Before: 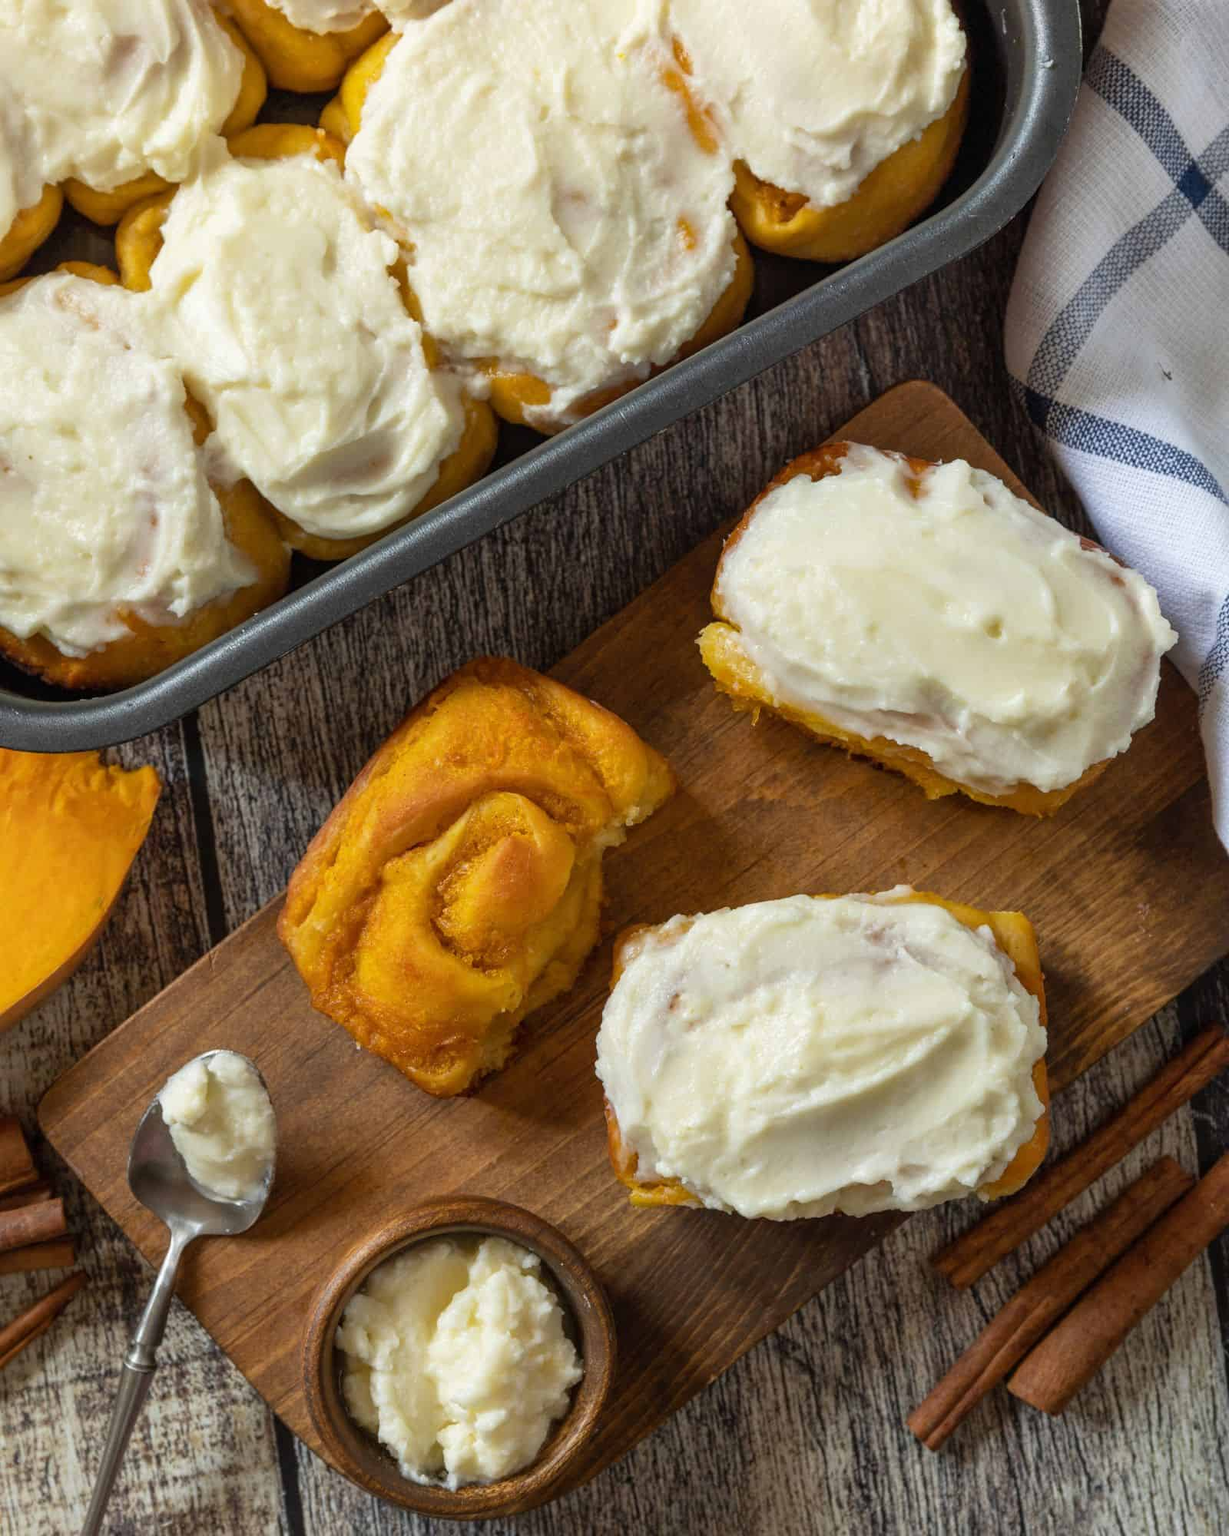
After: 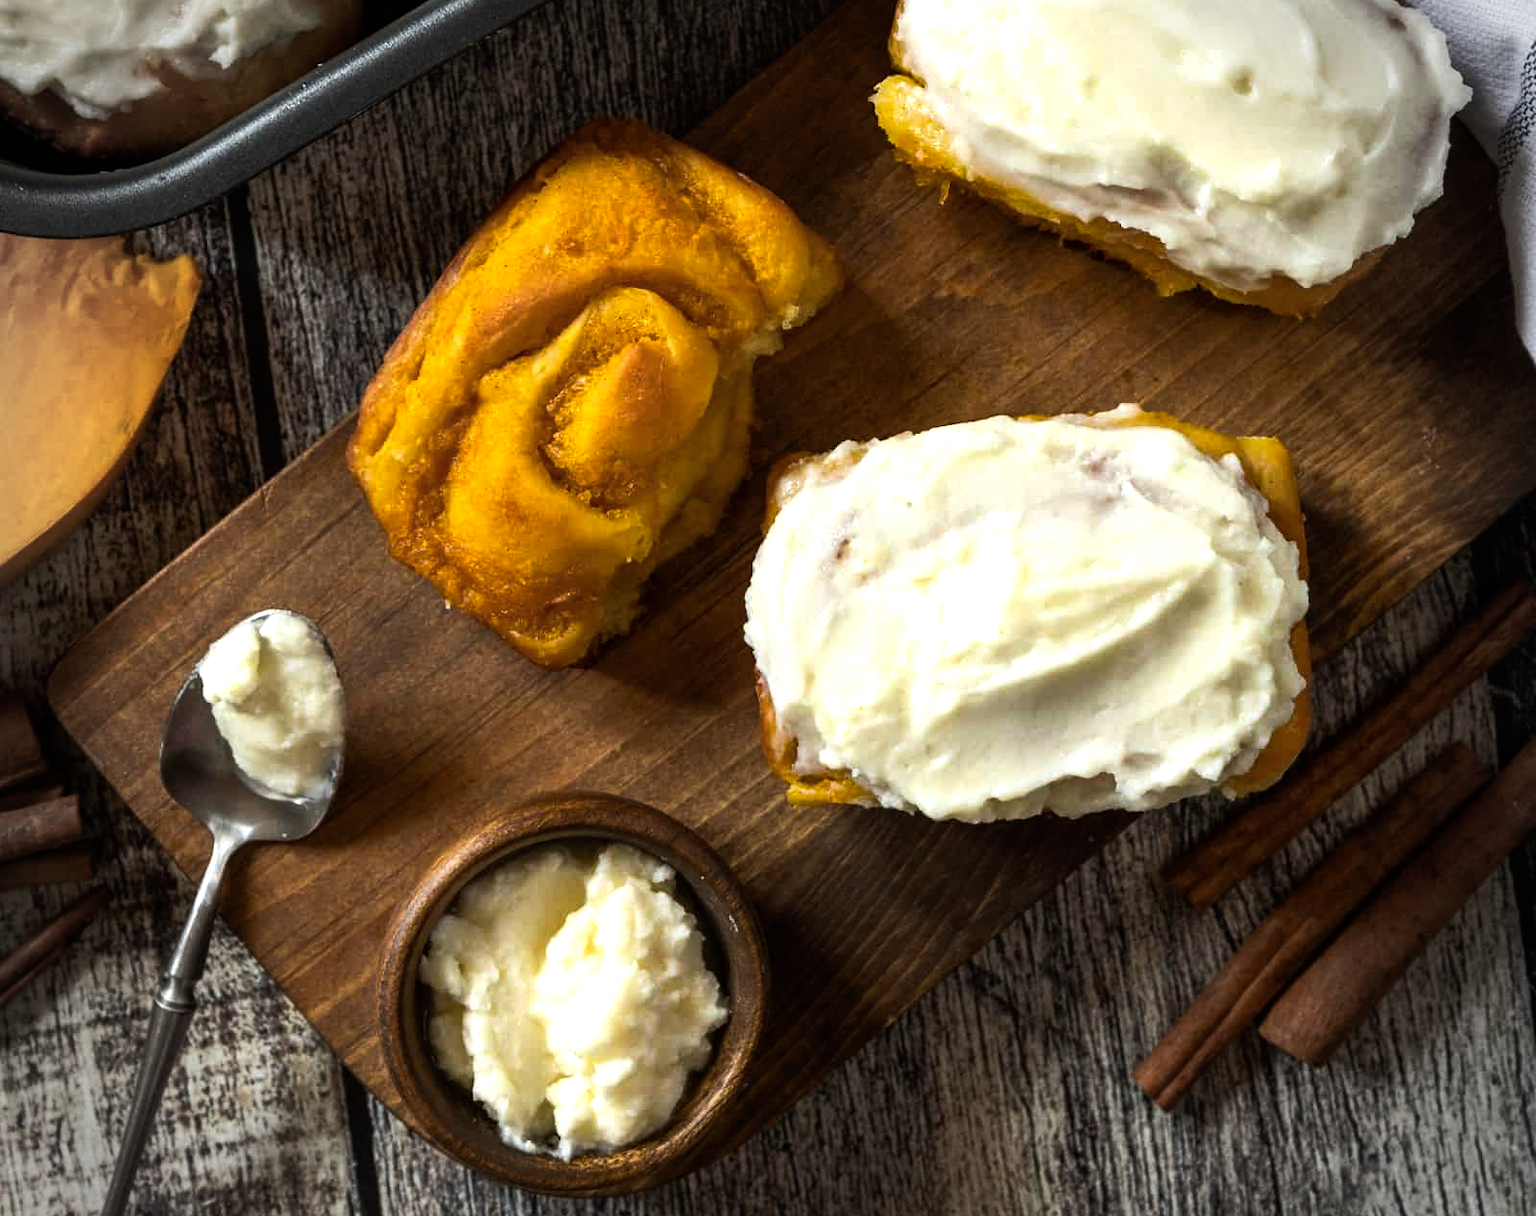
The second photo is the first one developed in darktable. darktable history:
vignetting: fall-off radius 31.34%
tone equalizer: -8 EV -0.776 EV, -7 EV -0.718 EV, -6 EV -0.594 EV, -5 EV -0.376 EV, -3 EV 0.376 EV, -2 EV 0.6 EV, -1 EV 0.692 EV, +0 EV 0.763 EV
crop and rotate: top 36.63%
exposure: exposure -0.181 EV, compensate exposure bias true, compensate highlight preservation false
color balance rgb: linear chroma grading › global chroma -15.713%, perceptual saturation grading › global saturation 19.779%, perceptual brilliance grading › highlights 3.671%, perceptual brilliance grading › mid-tones -17.851%, perceptual brilliance grading › shadows -41.414%, global vibrance 20%
